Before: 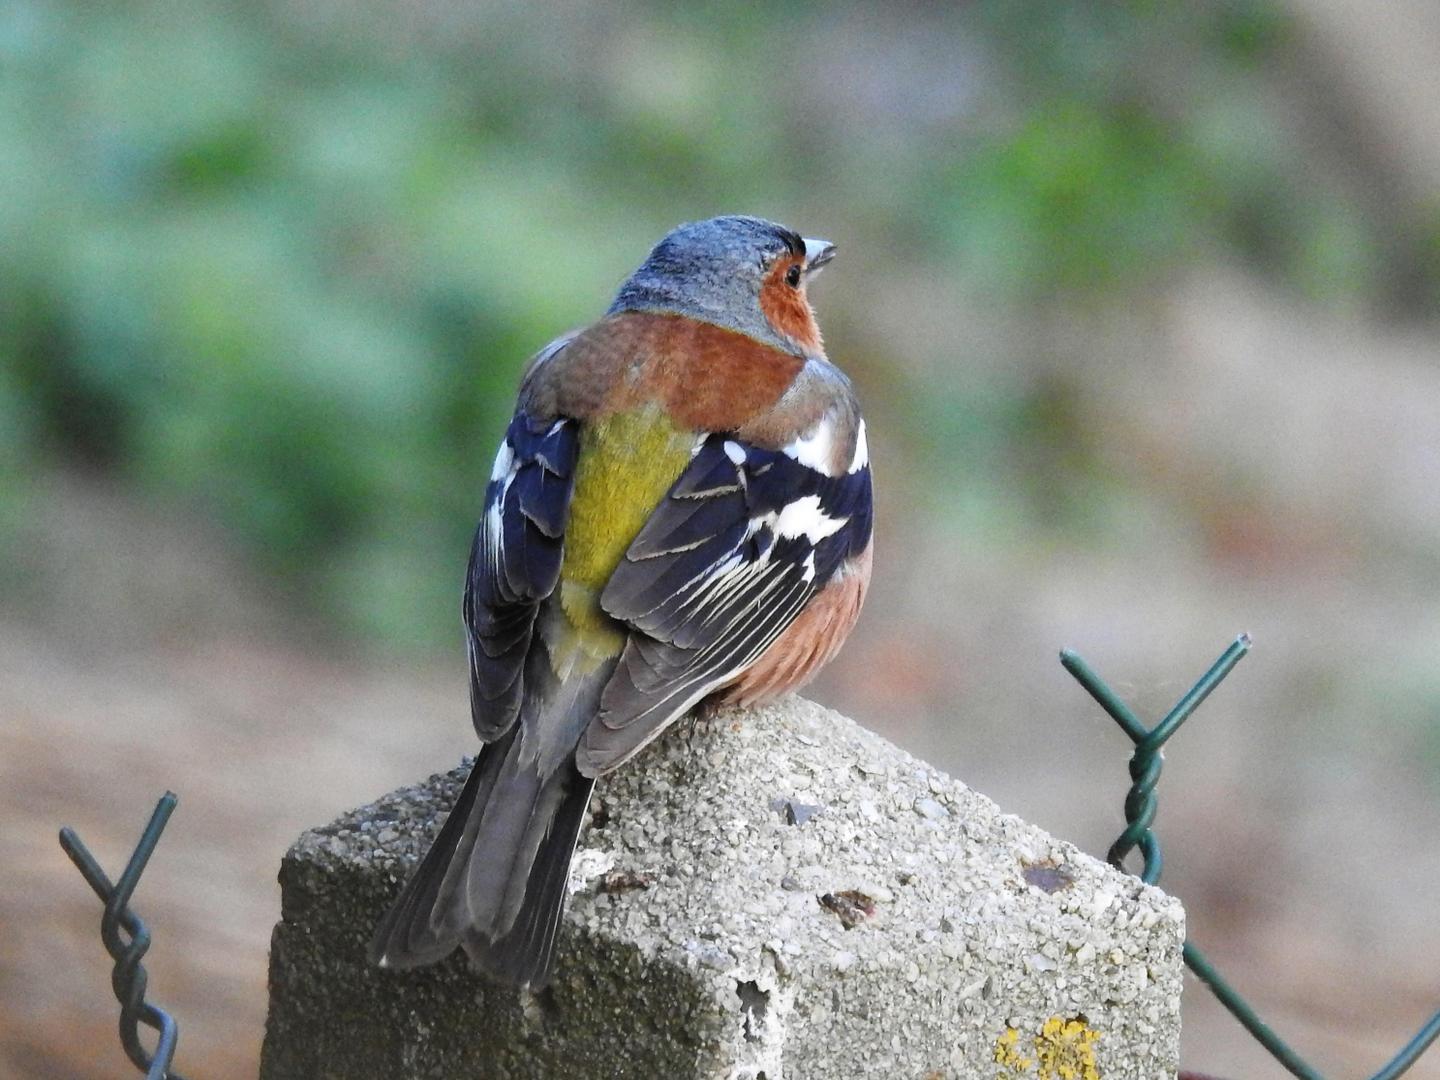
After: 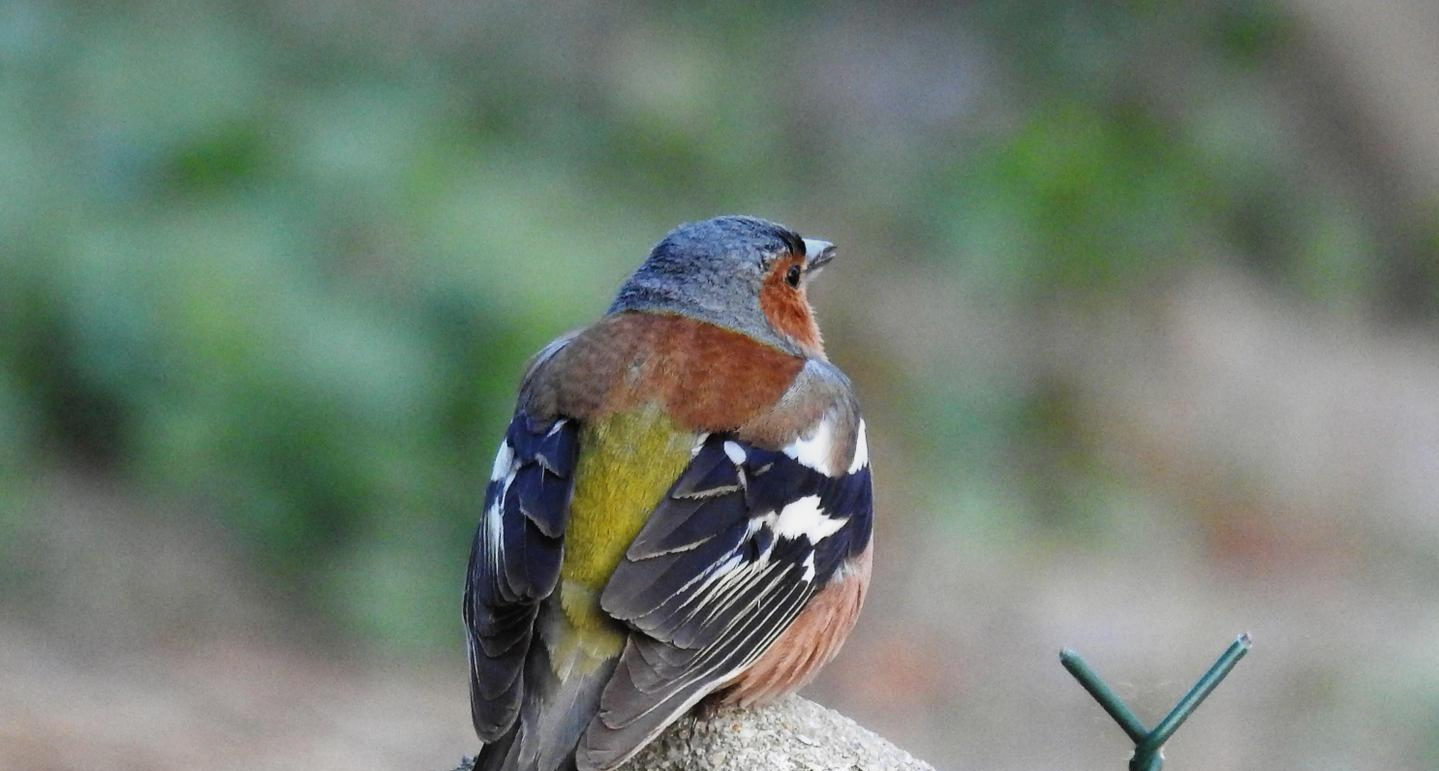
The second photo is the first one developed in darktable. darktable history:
crop: bottom 28.576%
graduated density: on, module defaults
